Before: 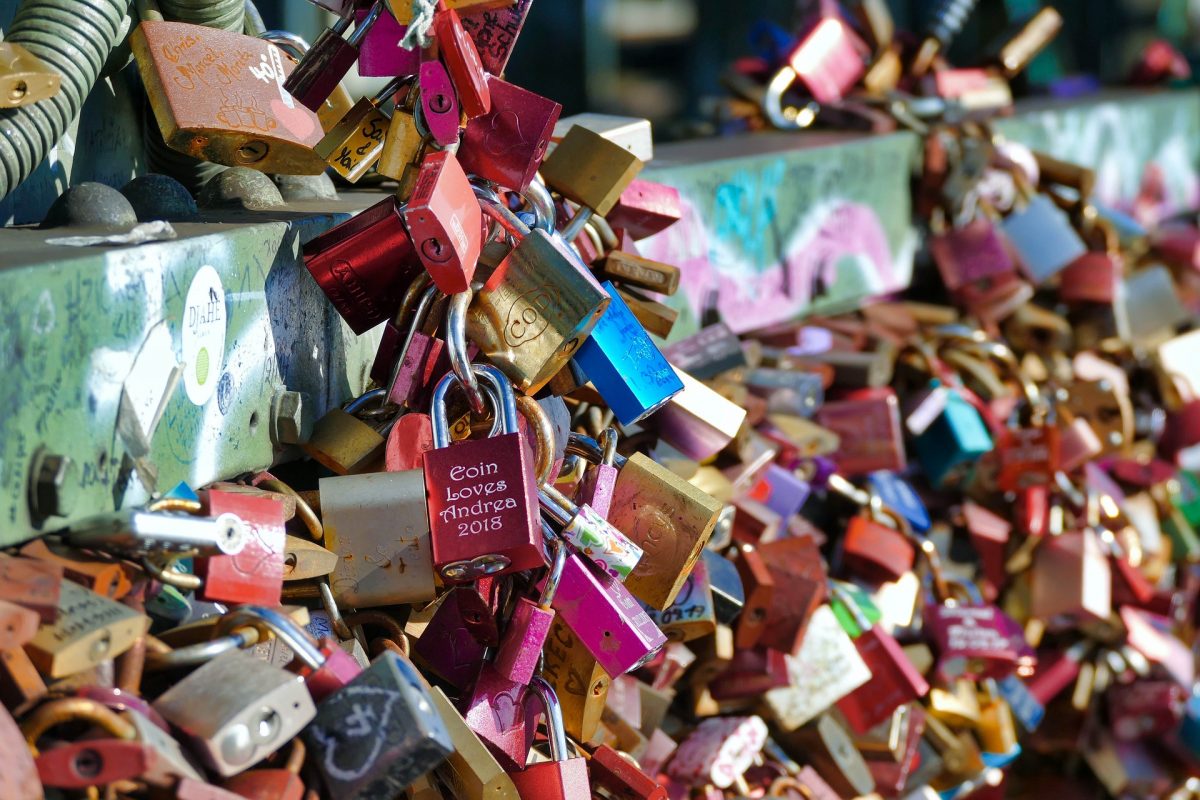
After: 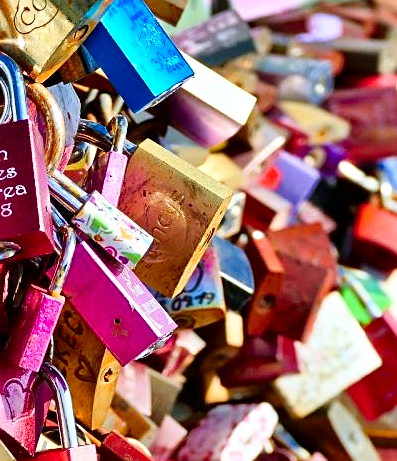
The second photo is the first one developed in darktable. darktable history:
tone equalizer: -7 EV 0.15 EV, -6 EV 0.6 EV, -5 EV 1.15 EV, -4 EV 1.33 EV, -3 EV 1.15 EV, -2 EV 0.6 EV, -1 EV 0.15 EV, mask exposure compensation -0.5 EV
crop: left 40.878%, top 39.176%, right 25.993%, bottom 3.081%
contrast brightness saturation: contrast 0.32, brightness -0.08, saturation 0.17
sharpen: on, module defaults
